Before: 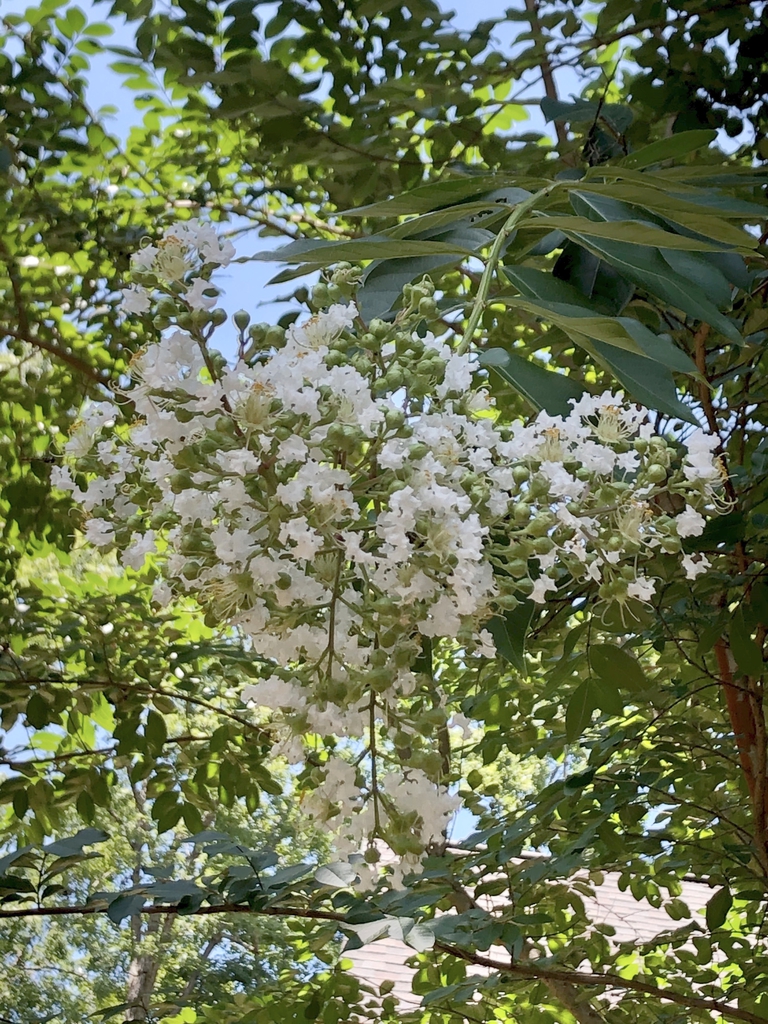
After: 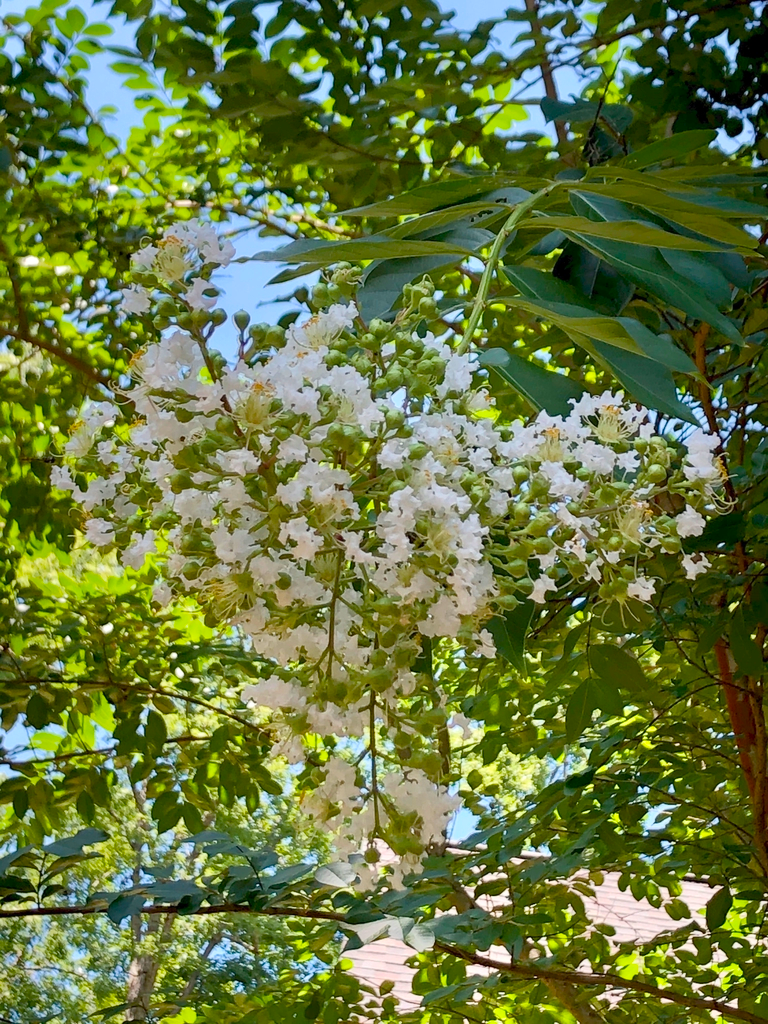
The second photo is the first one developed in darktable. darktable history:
velvia: strength 31.41%, mid-tones bias 0.203
